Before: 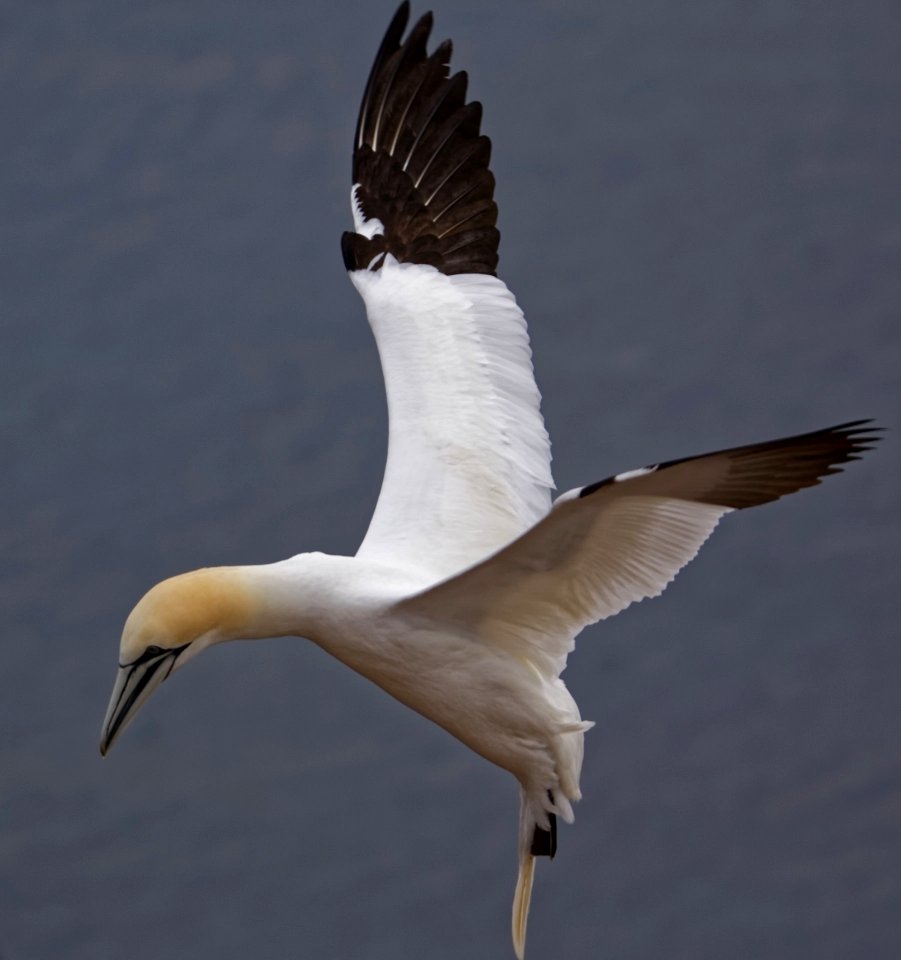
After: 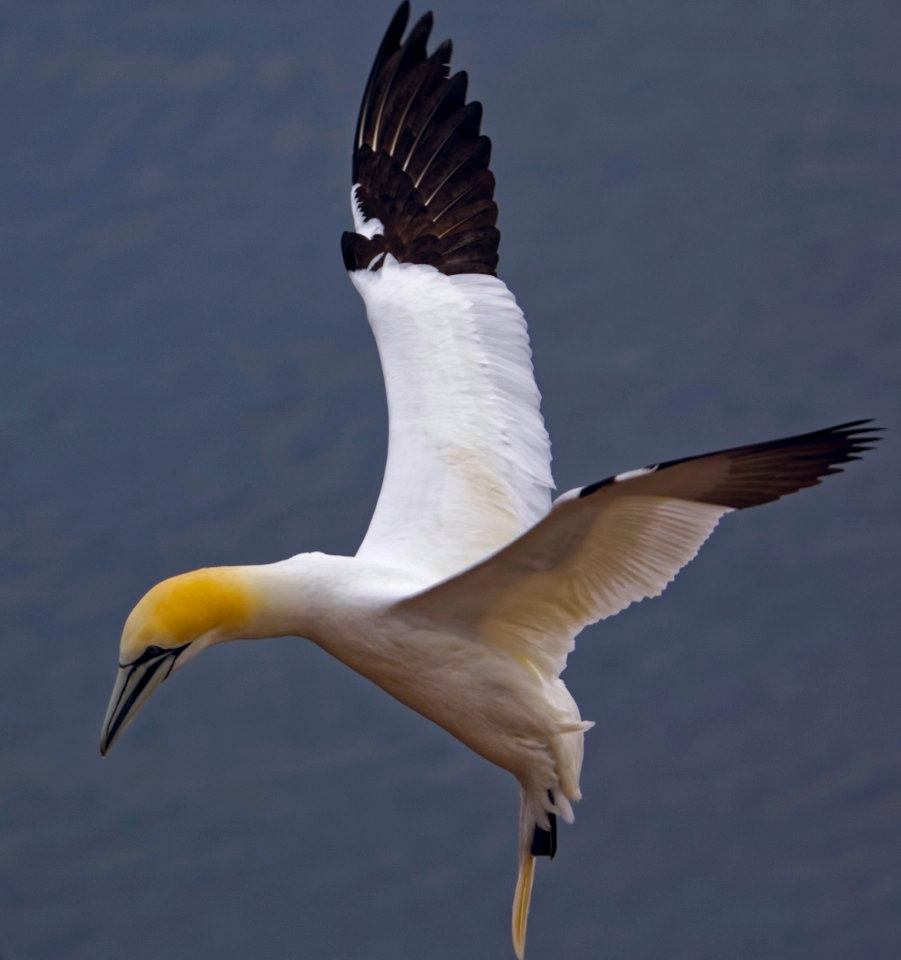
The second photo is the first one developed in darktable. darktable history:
color balance rgb: global offset › chroma 0.063%, global offset › hue 253.34°, perceptual saturation grading › global saturation 61.629%, perceptual saturation grading › highlights 20.449%, perceptual saturation grading › shadows -49.294%, global vibrance 20%
